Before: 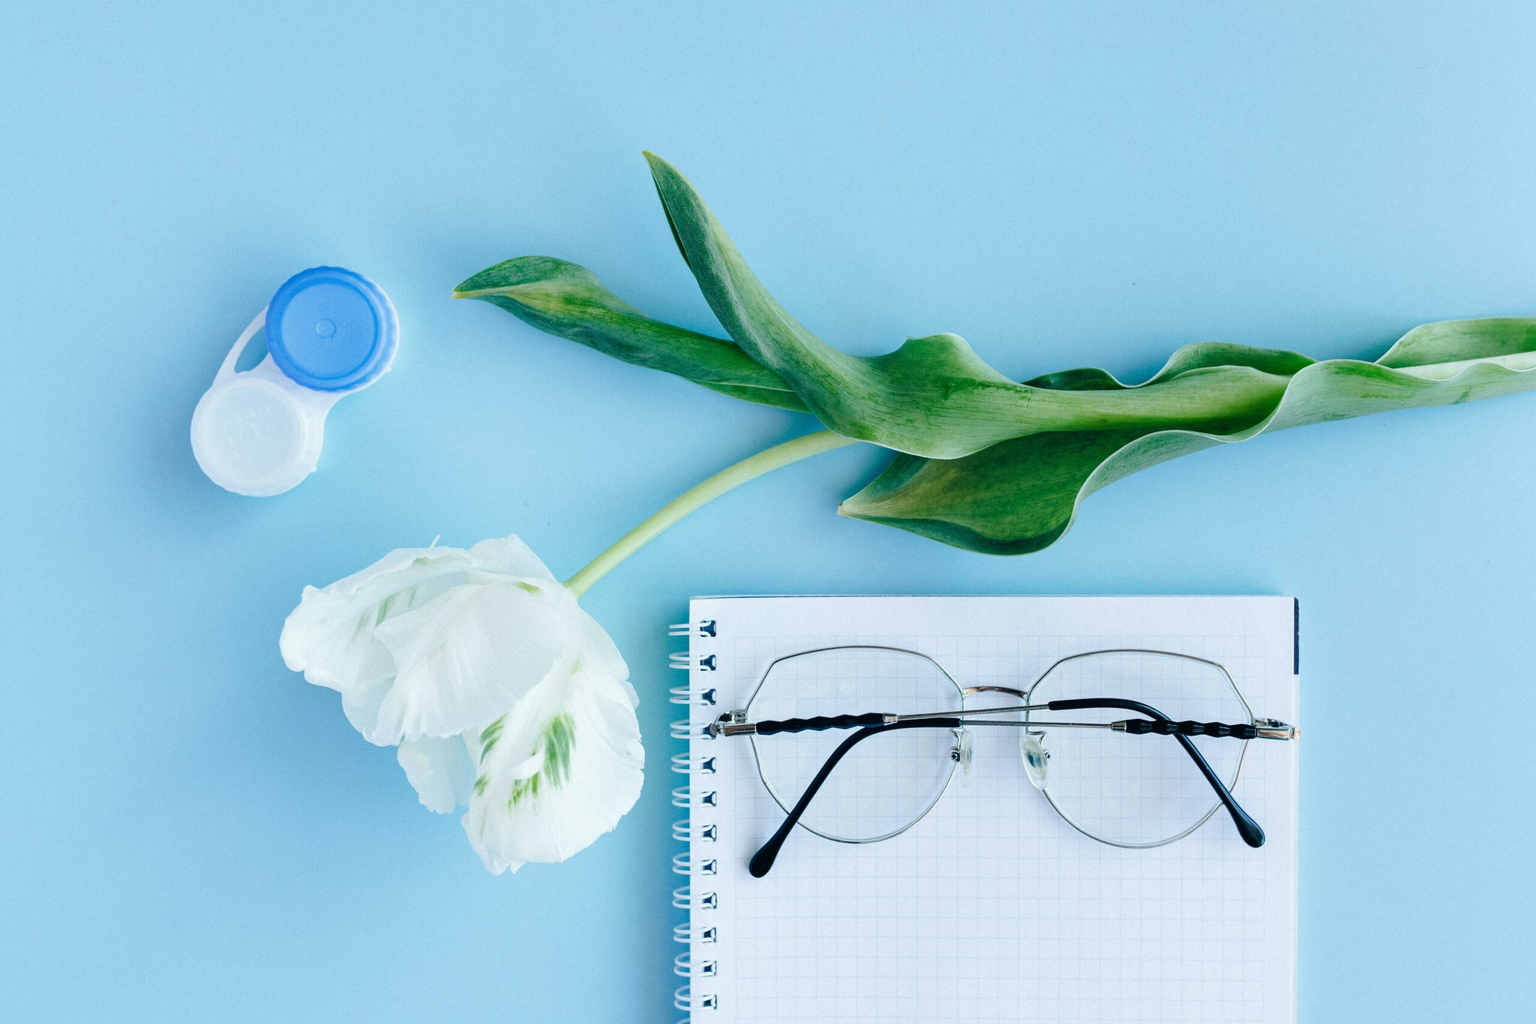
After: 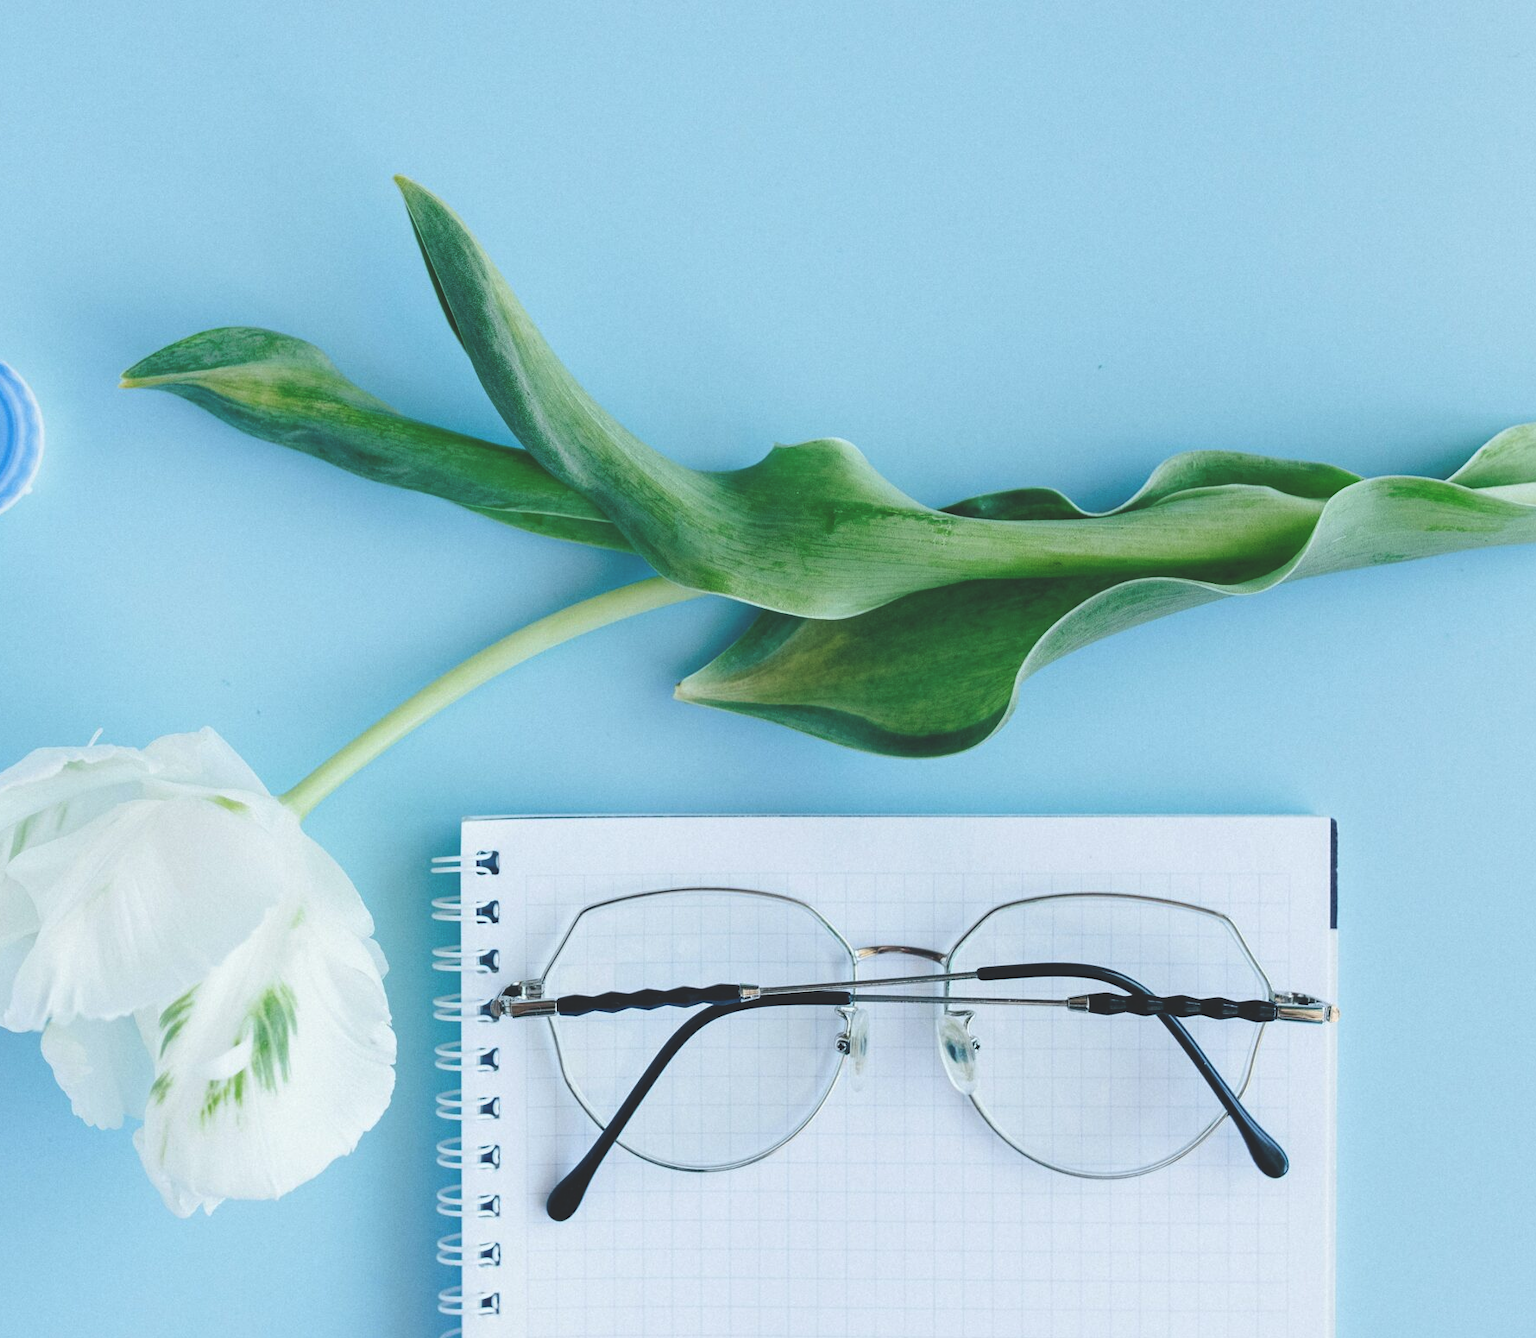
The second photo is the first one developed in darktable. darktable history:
crop and rotate: left 24.034%, top 2.838%, right 6.406%, bottom 6.299%
exposure: black level correction -0.023, exposure -0.039 EV, compensate highlight preservation false
